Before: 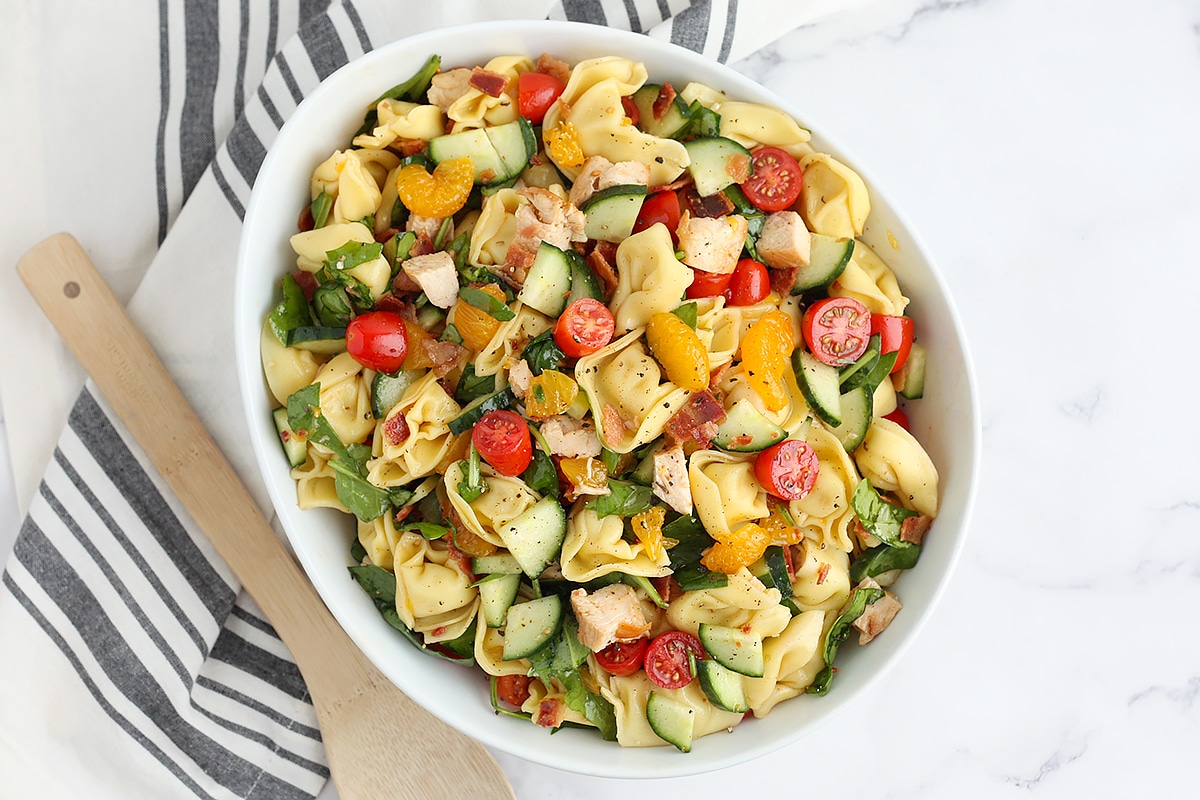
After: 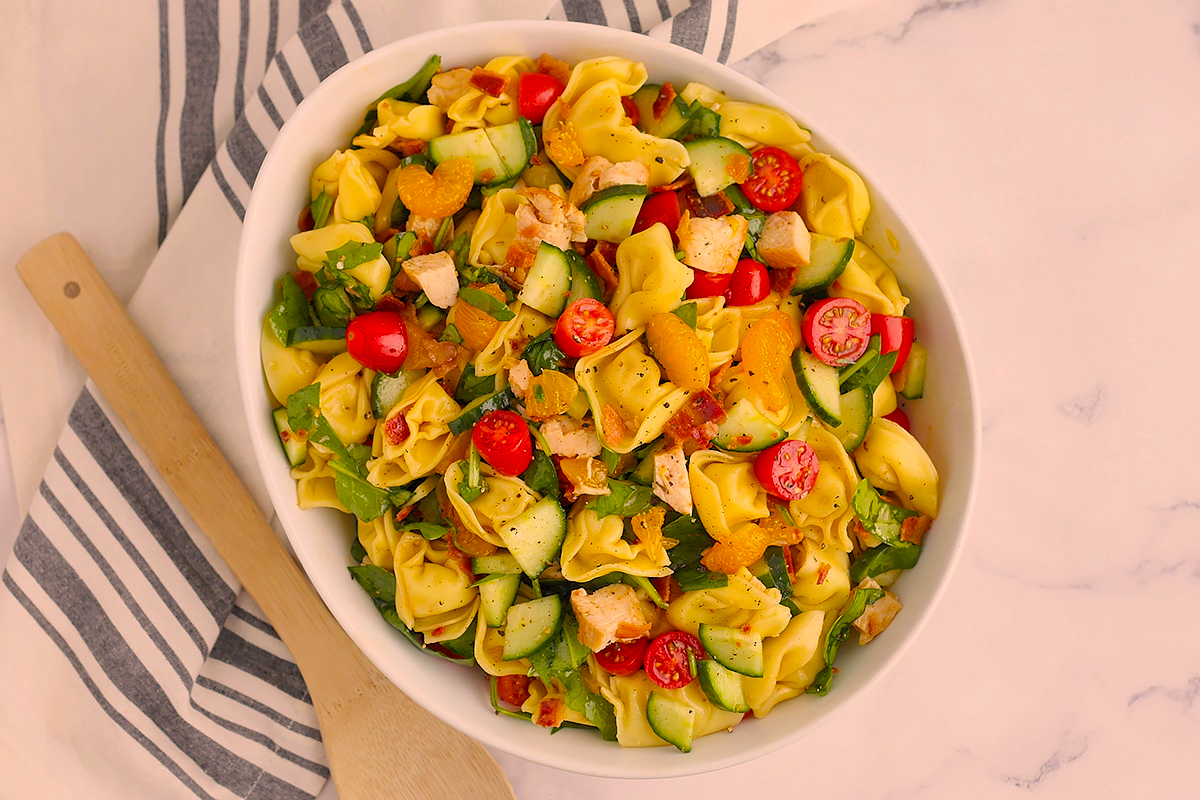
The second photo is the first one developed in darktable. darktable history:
shadows and highlights: on, module defaults
color balance rgb: linear chroma grading › global chroma 0.549%, perceptual saturation grading › global saturation 40.286%, contrast -10.275%
color correction: highlights a* 17.58, highlights b* 18.58
levels: levels [0.026, 0.507, 0.987]
